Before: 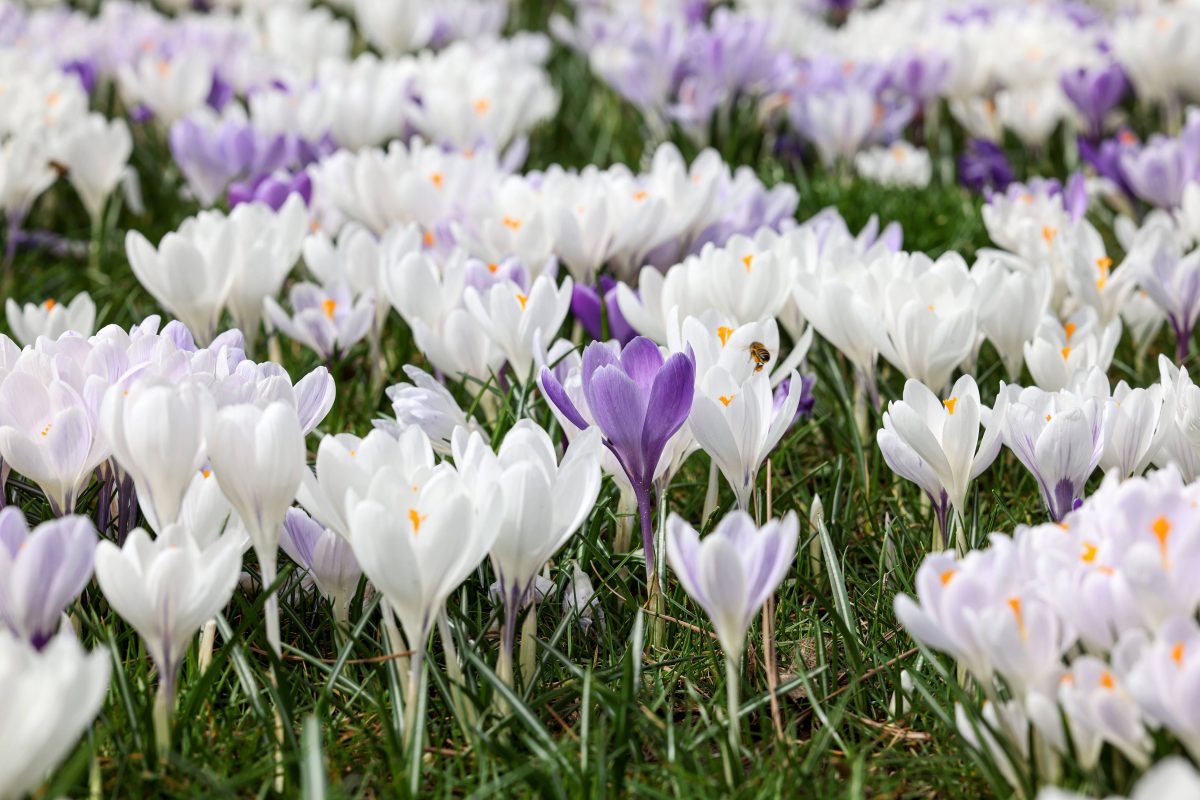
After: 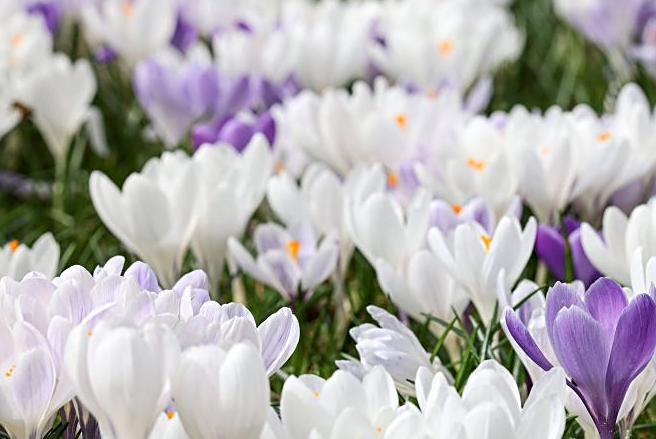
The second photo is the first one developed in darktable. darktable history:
sharpen: on, module defaults
crop and rotate: left 3.047%, top 7.509%, right 42.236%, bottom 37.598%
